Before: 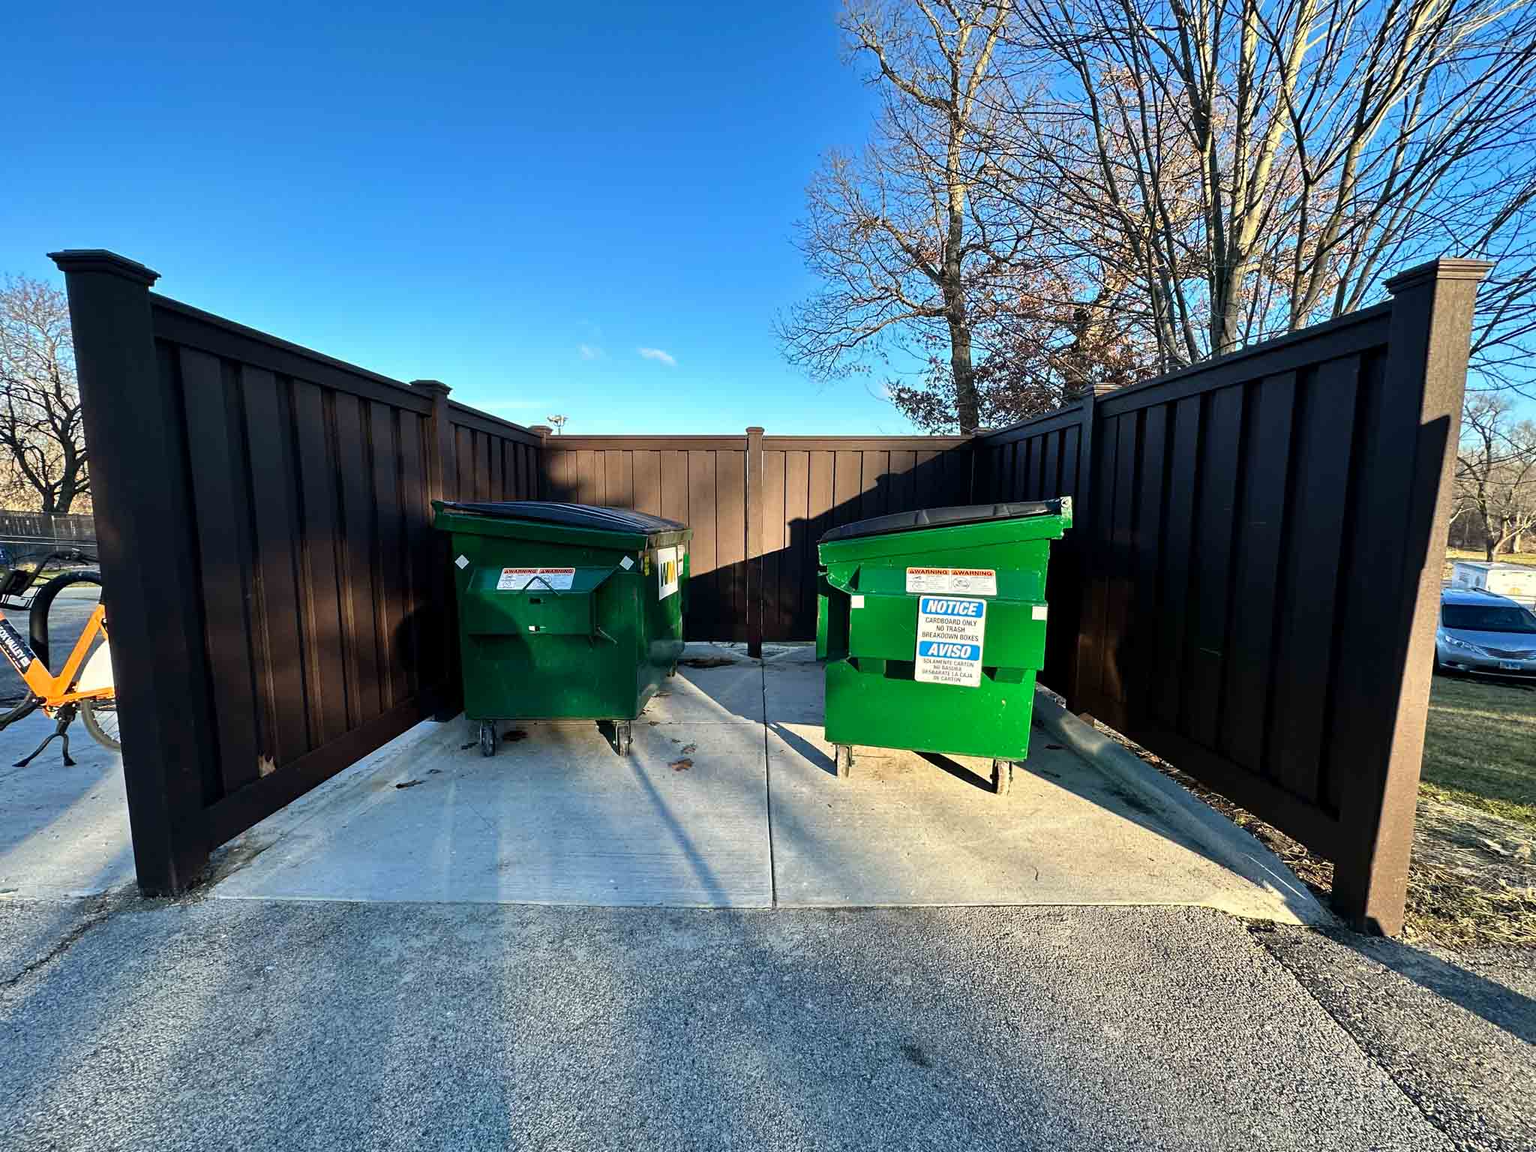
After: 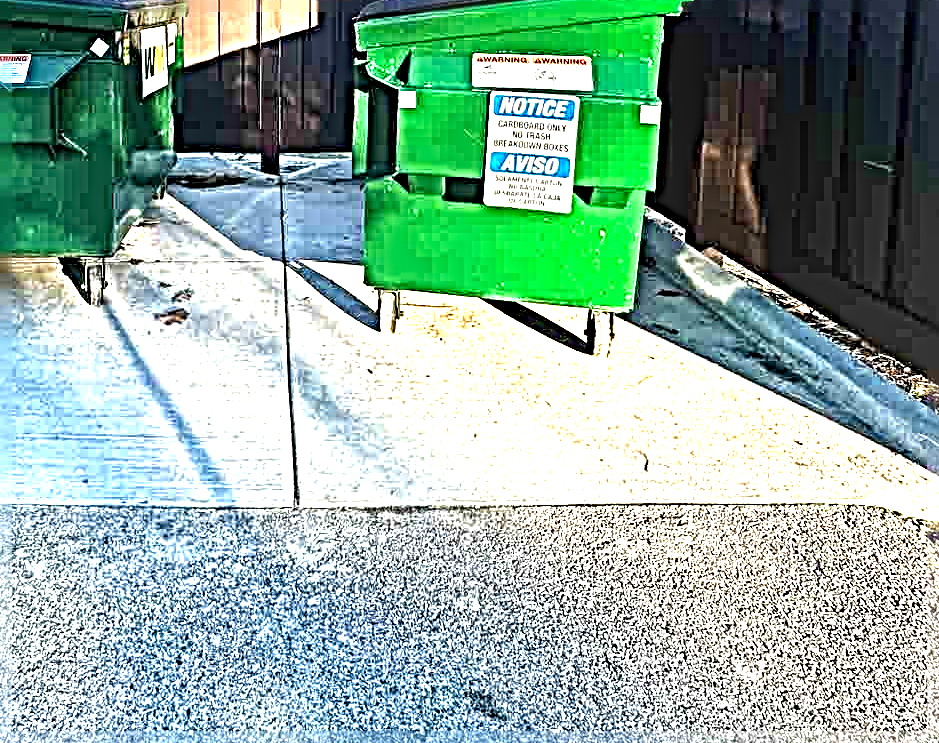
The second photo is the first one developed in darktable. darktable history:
sharpen: radius 6.3, amount 1.8, threshold 0
local contrast: detail 130%
crop: left 35.976%, top 45.819%, right 18.162%, bottom 5.807%
exposure: black level correction 0, exposure 1.55 EV, compensate exposure bias true, compensate highlight preservation false
